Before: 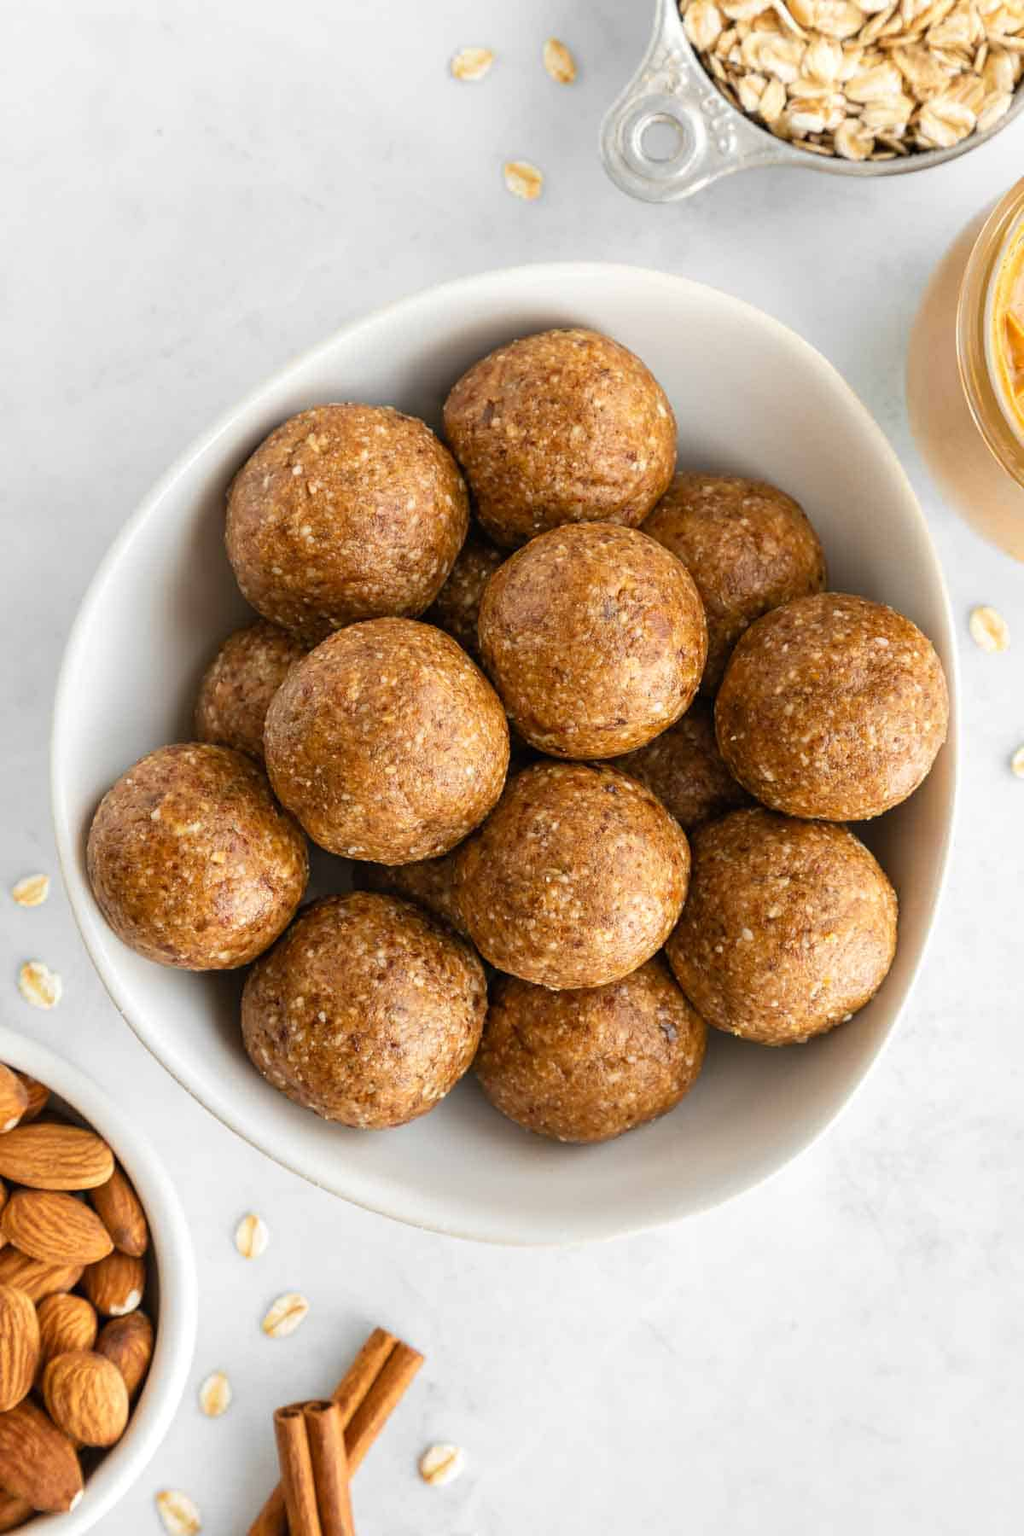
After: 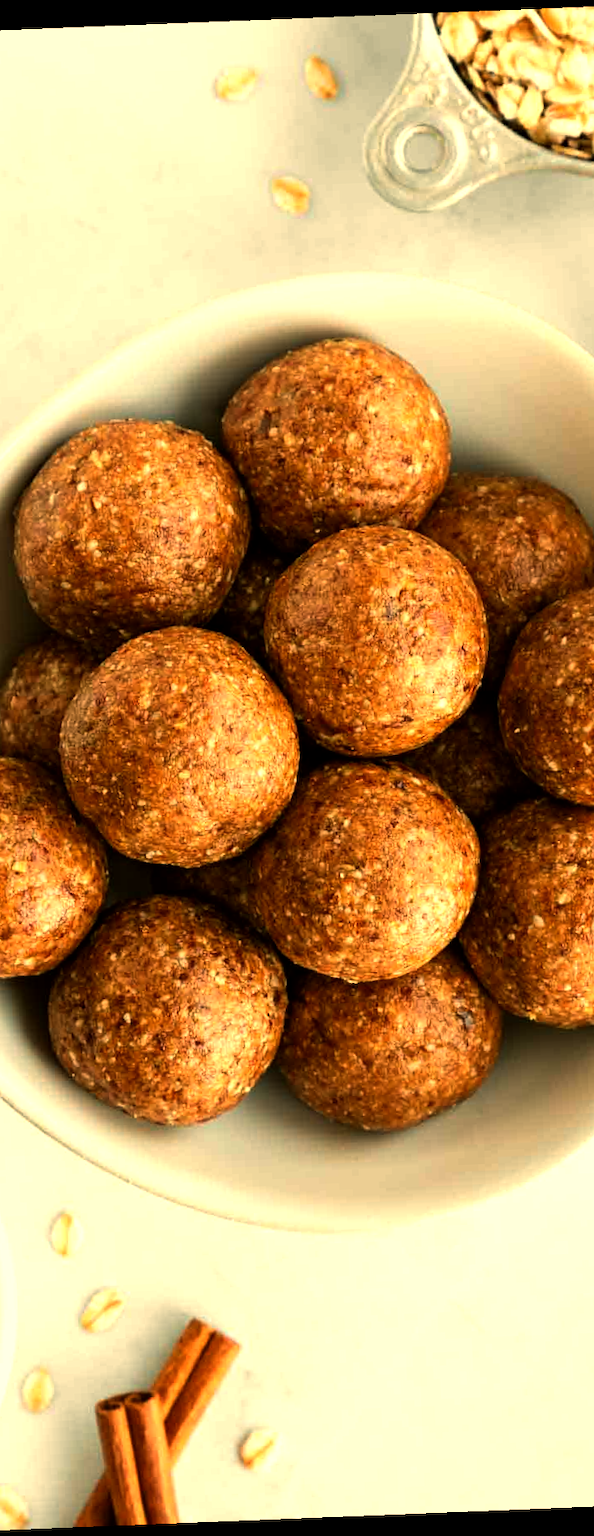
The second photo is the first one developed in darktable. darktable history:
rotate and perspective: rotation -2.29°, automatic cropping off
crop: left 21.496%, right 22.254%
color balance: mode lift, gamma, gain (sRGB), lift [1.014, 0.966, 0.918, 0.87], gamma [0.86, 0.734, 0.918, 0.976], gain [1.063, 1.13, 1.063, 0.86]
